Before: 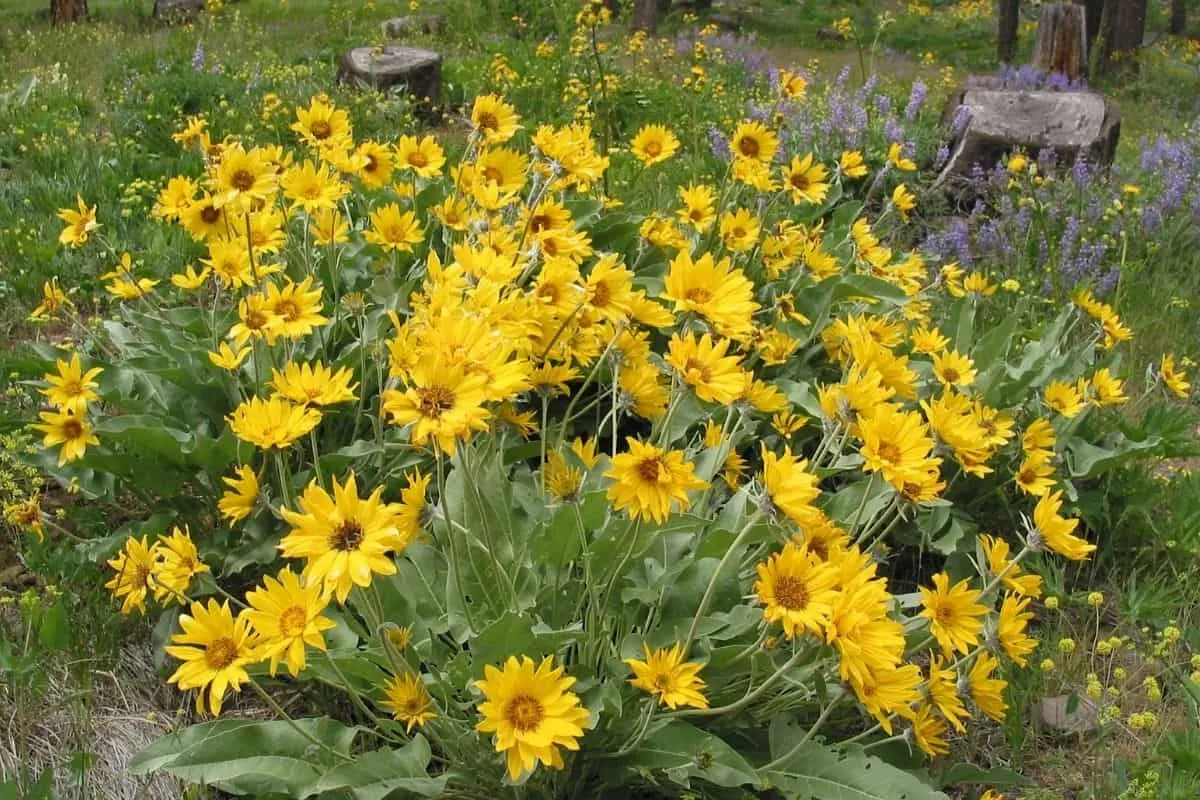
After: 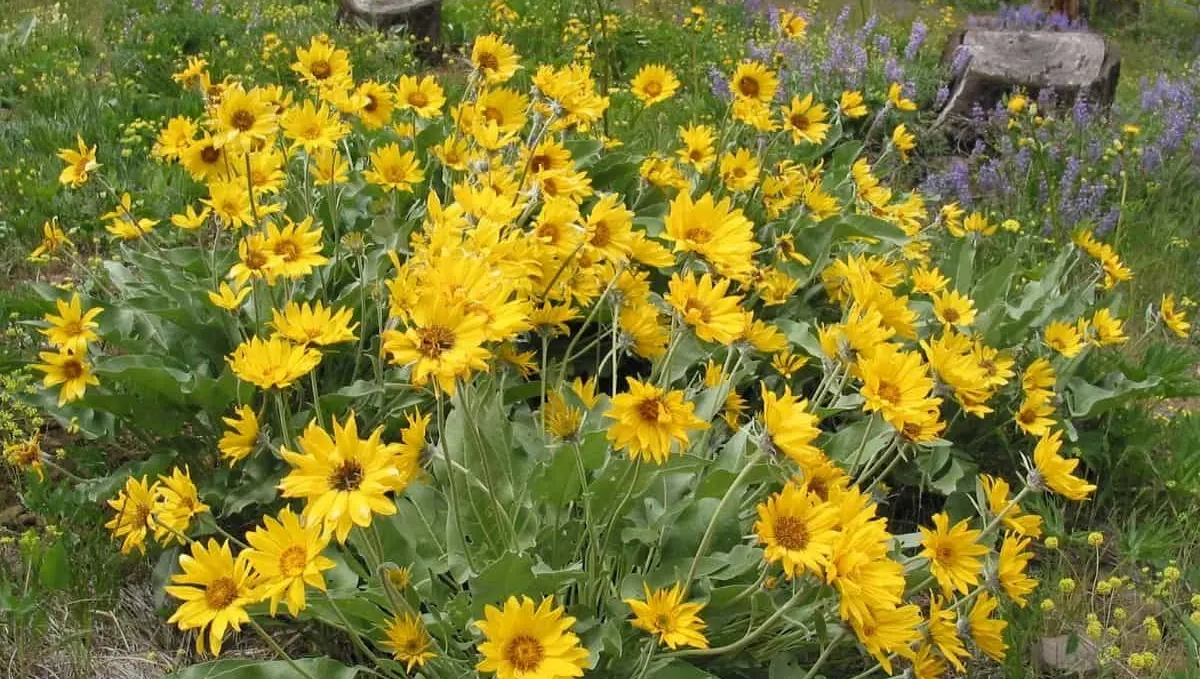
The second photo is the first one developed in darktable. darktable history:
crop: top 7.586%, bottom 7.512%
